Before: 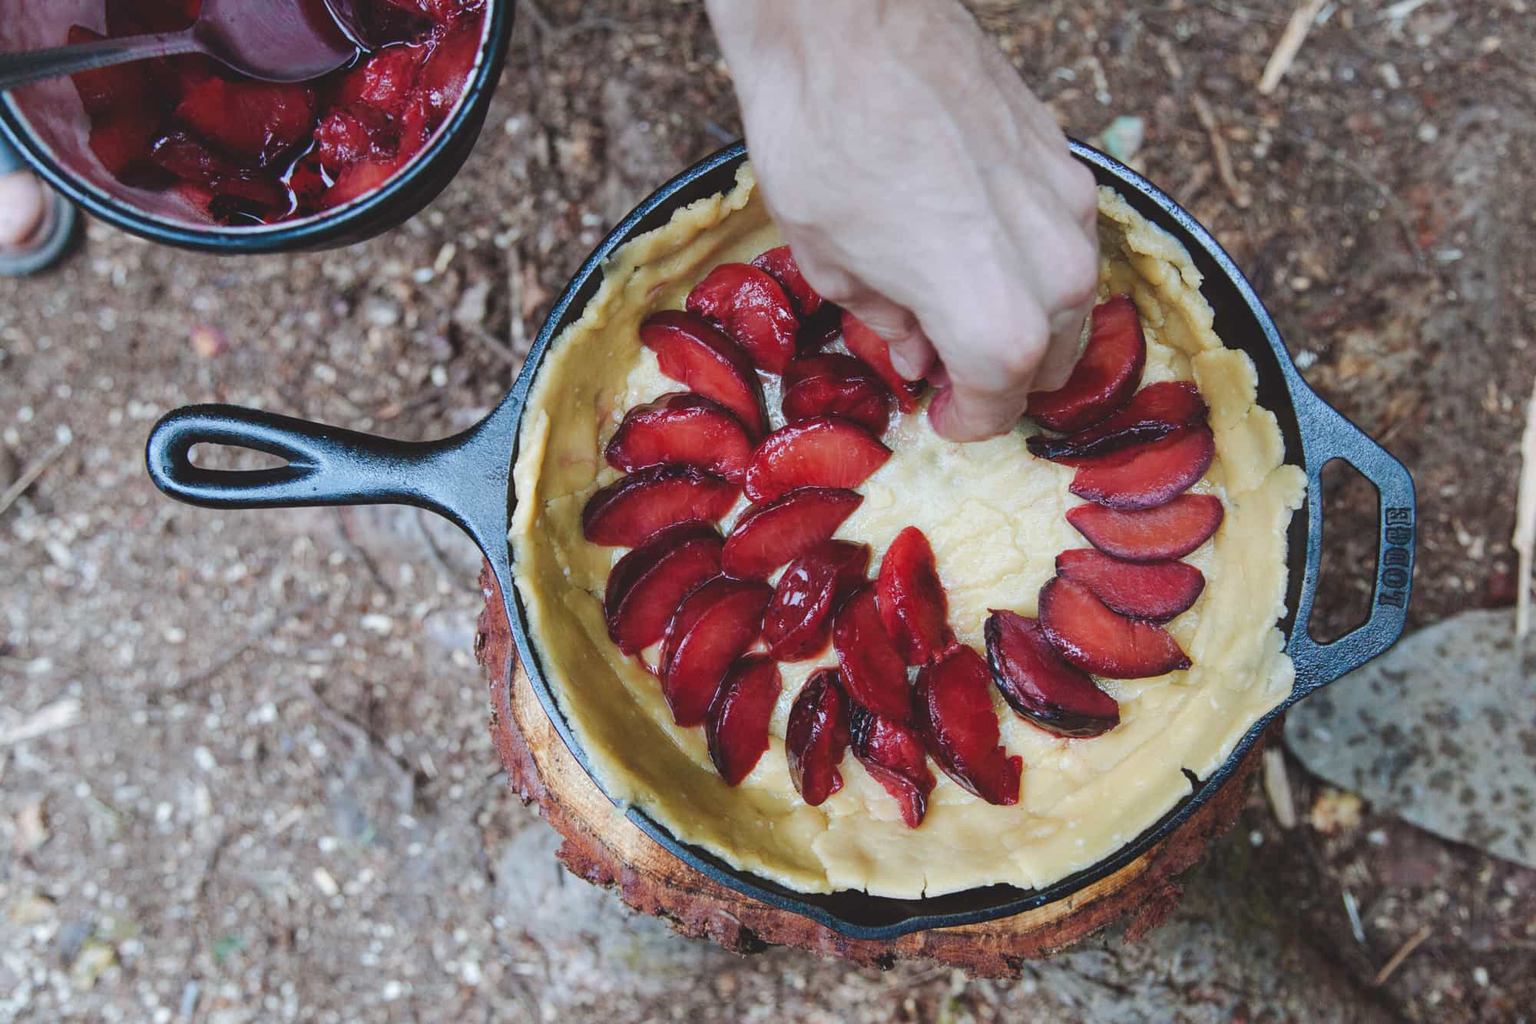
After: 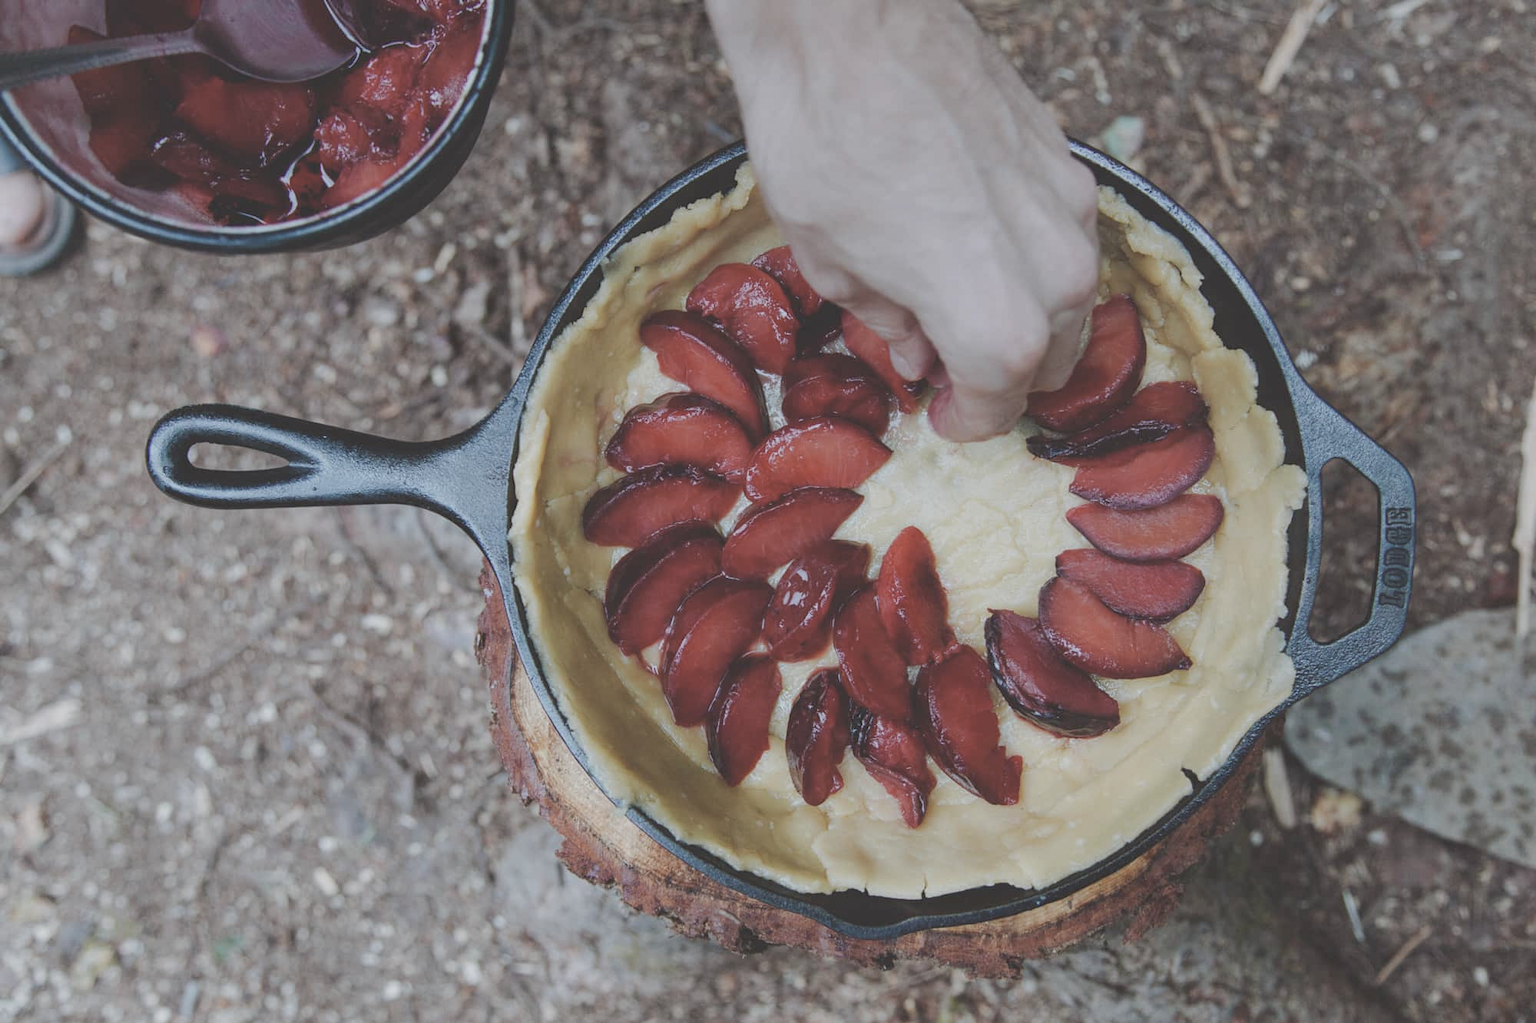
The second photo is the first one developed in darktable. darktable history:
contrast brightness saturation: contrast -0.265, saturation -0.434
